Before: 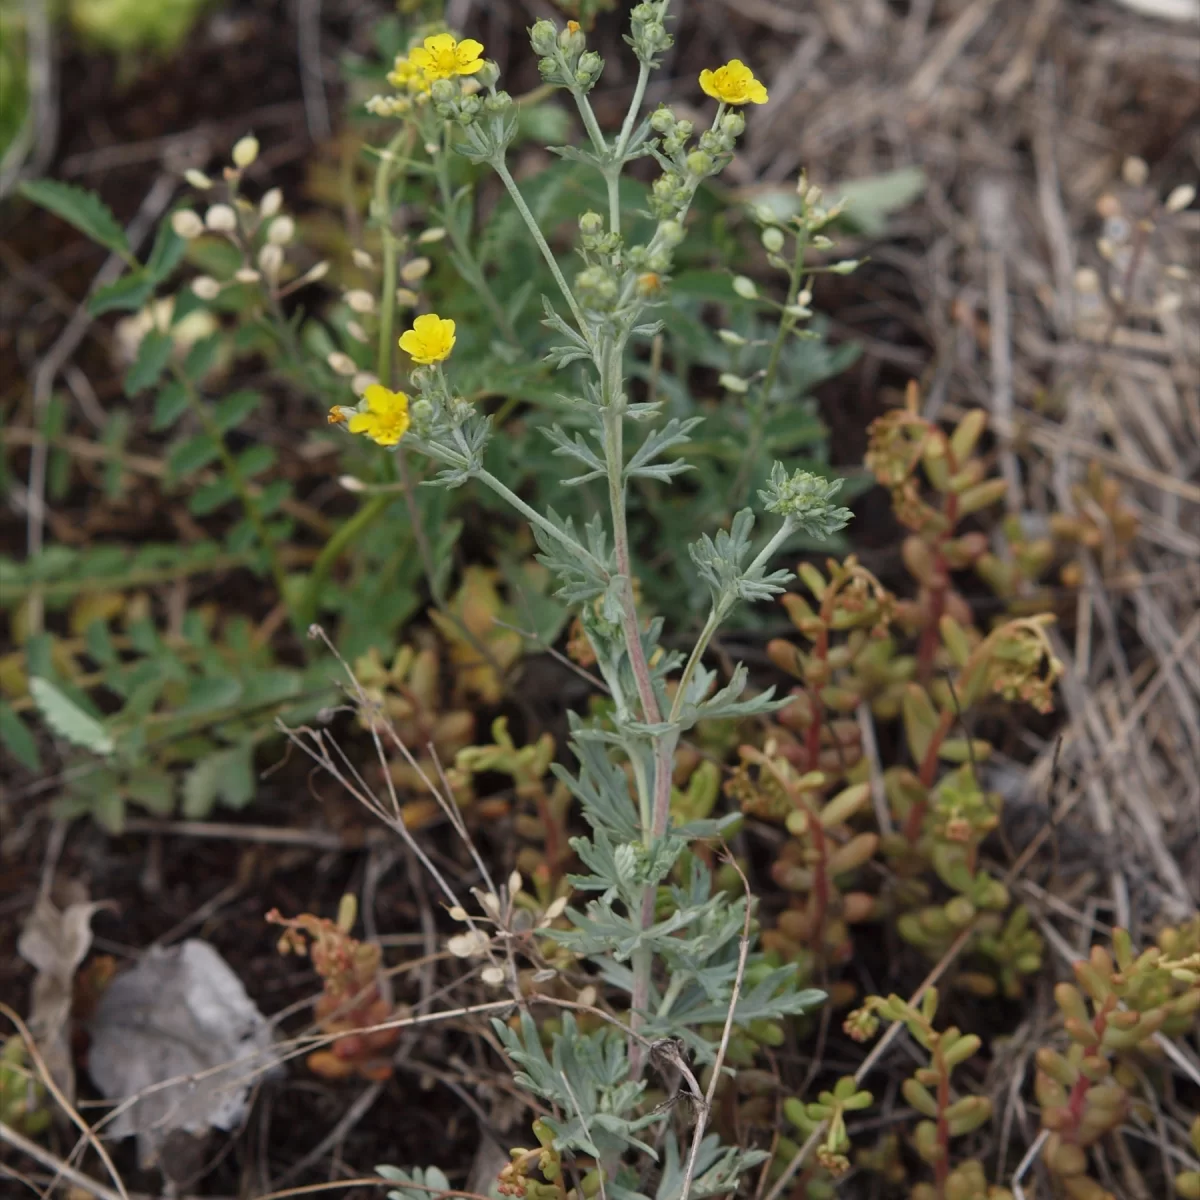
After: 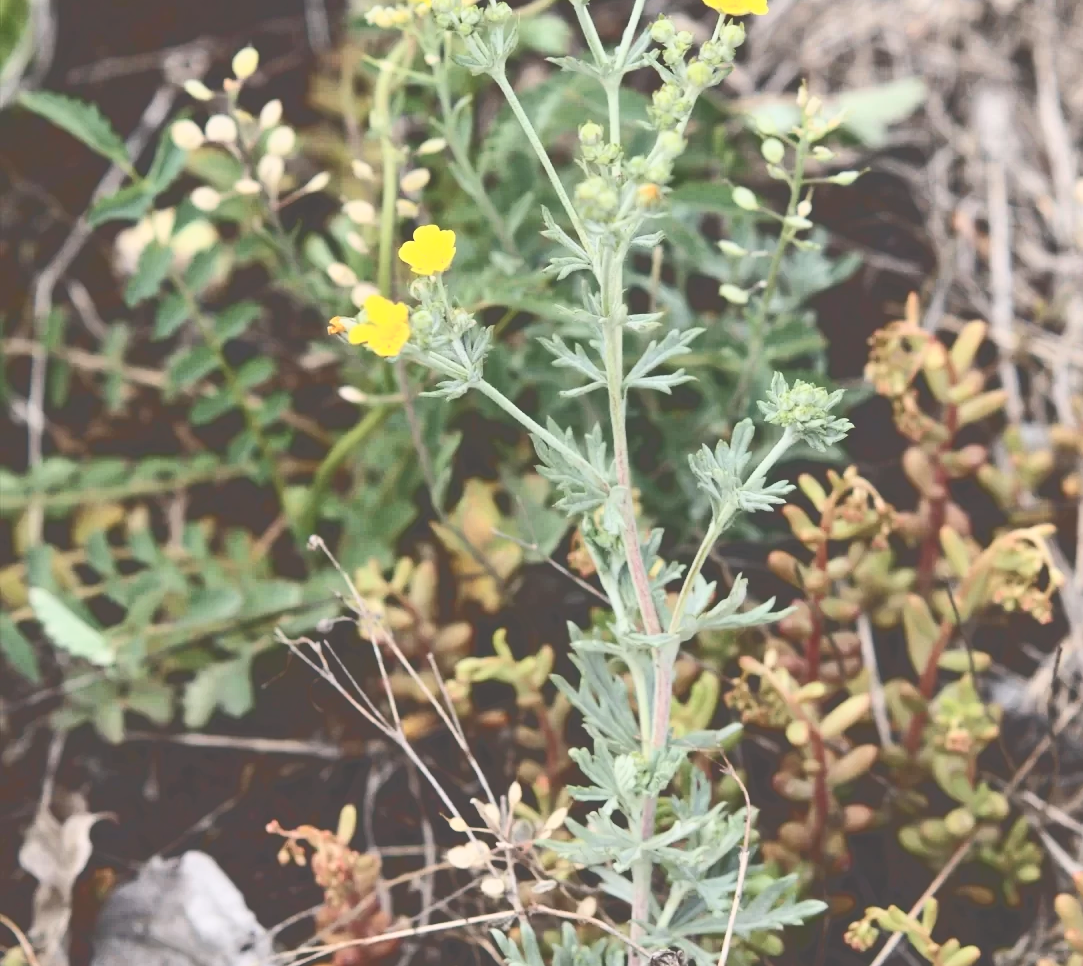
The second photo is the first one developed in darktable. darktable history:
crop: top 7.497%, right 9.735%, bottom 11.93%
tone curve: curves: ch0 [(0, 0) (0.003, 0.279) (0.011, 0.287) (0.025, 0.295) (0.044, 0.304) (0.069, 0.316) (0.1, 0.319) (0.136, 0.316) (0.177, 0.32) (0.224, 0.359) (0.277, 0.421) (0.335, 0.511) (0.399, 0.639) (0.468, 0.734) (0.543, 0.827) (0.623, 0.89) (0.709, 0.944) (0.801, 0.965) (0.898, 0.968) (1, 1)], color space Lab, independent channels, preserve colors none
